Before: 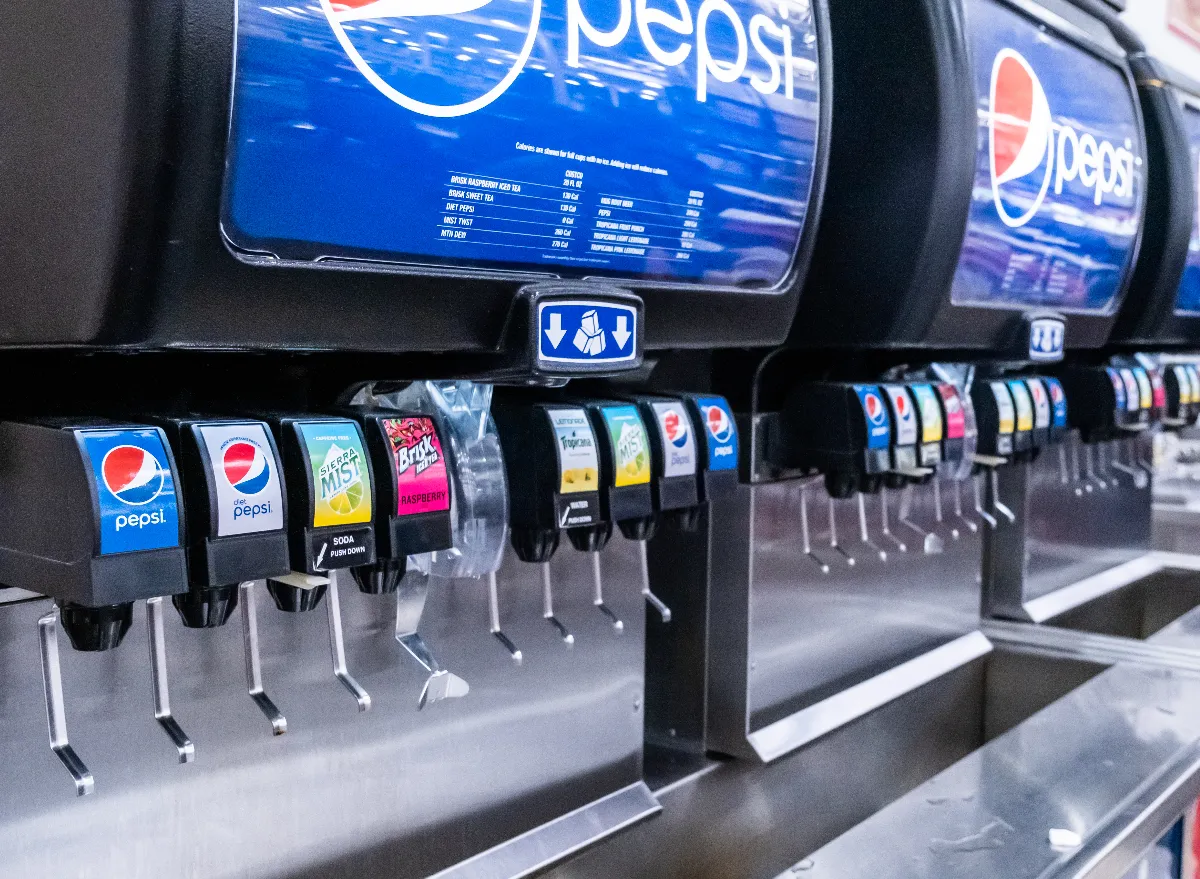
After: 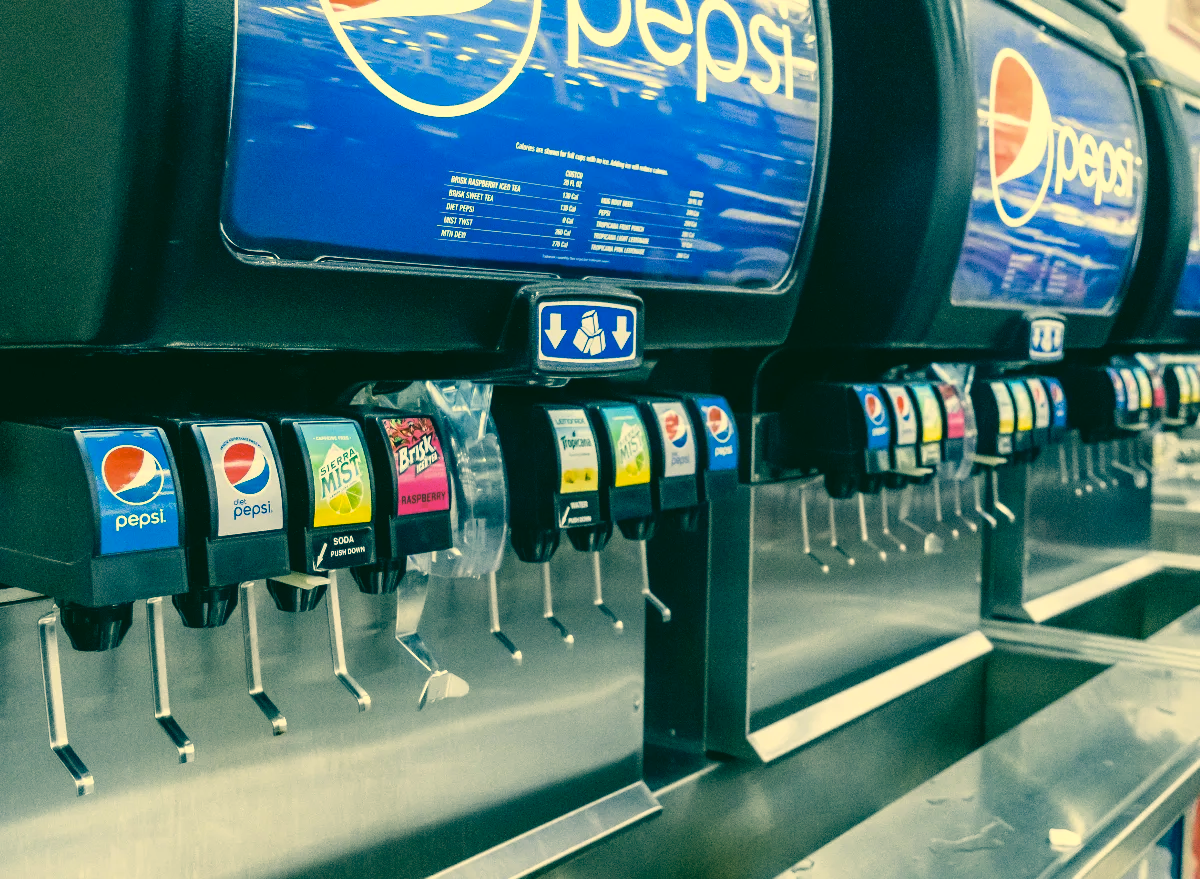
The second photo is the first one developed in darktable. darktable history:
color correction: highlights a* 2.1, highlights b* 34.55, shadows a* -37.19, shadows b* -5.54
